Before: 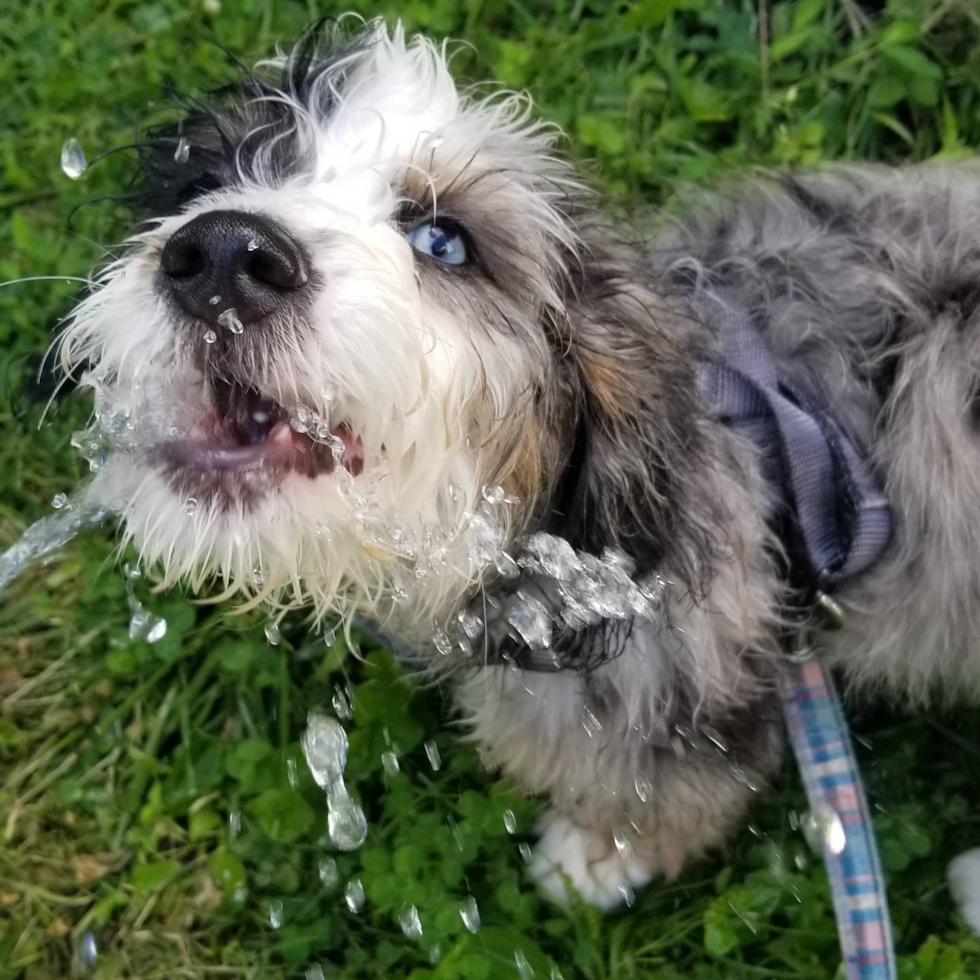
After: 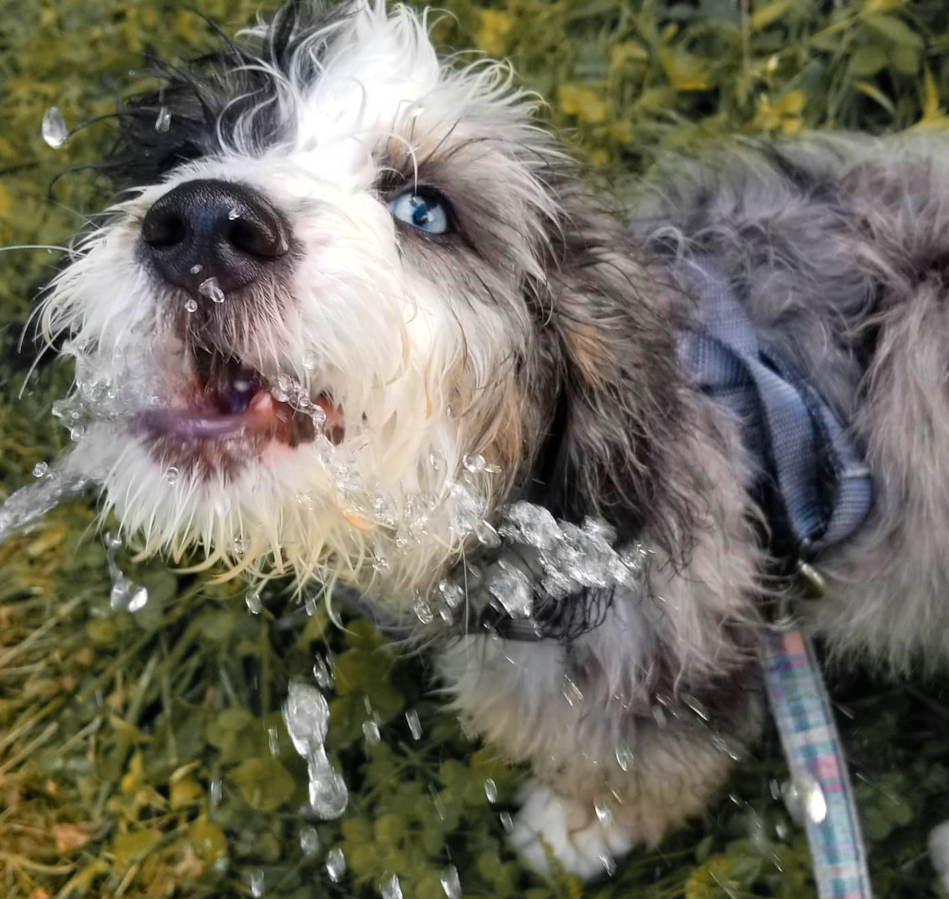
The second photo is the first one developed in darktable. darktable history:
base curve: curves: ch0 [(0, 0) (0.297, 0.298) (1, 1)], preserve colors none
crop: left 1.964%, top 3.251%, right 1.122%, bottom 4.933%
color zones: curves: ch0 [(0.009, 0.528) (0.136, 0.6) (0.255, 0.586) (0.39, 0.528) (0.522, 0.584) (0.686, 0.736) (0.849, 0.561)]; ch1 [(0.045, 0.781) (0.14, 0.416) (0.257, 0.695) (0.442, 0.032) (0.738, 0.338) (0.818, 0.632) (0.891, 0.741) (1, 0.704)]; ch2 [(0, 0.667) (0.141, 0.52) (0.26, 0.37) (0.474, 0.432) (0.743, 0.286)]
